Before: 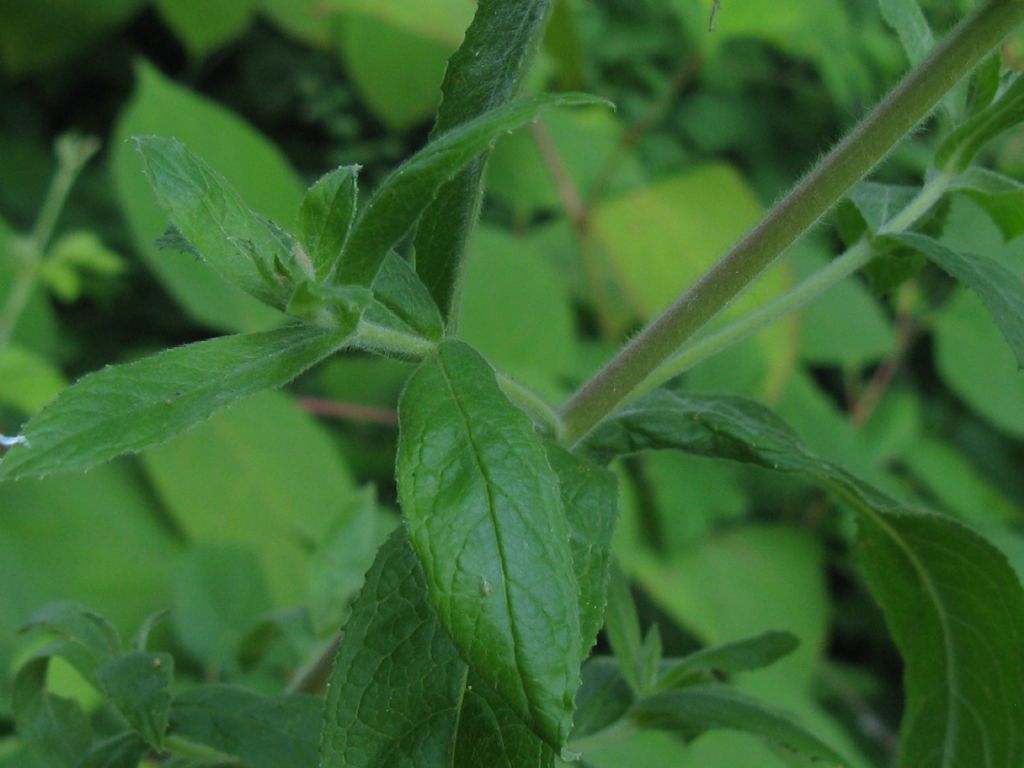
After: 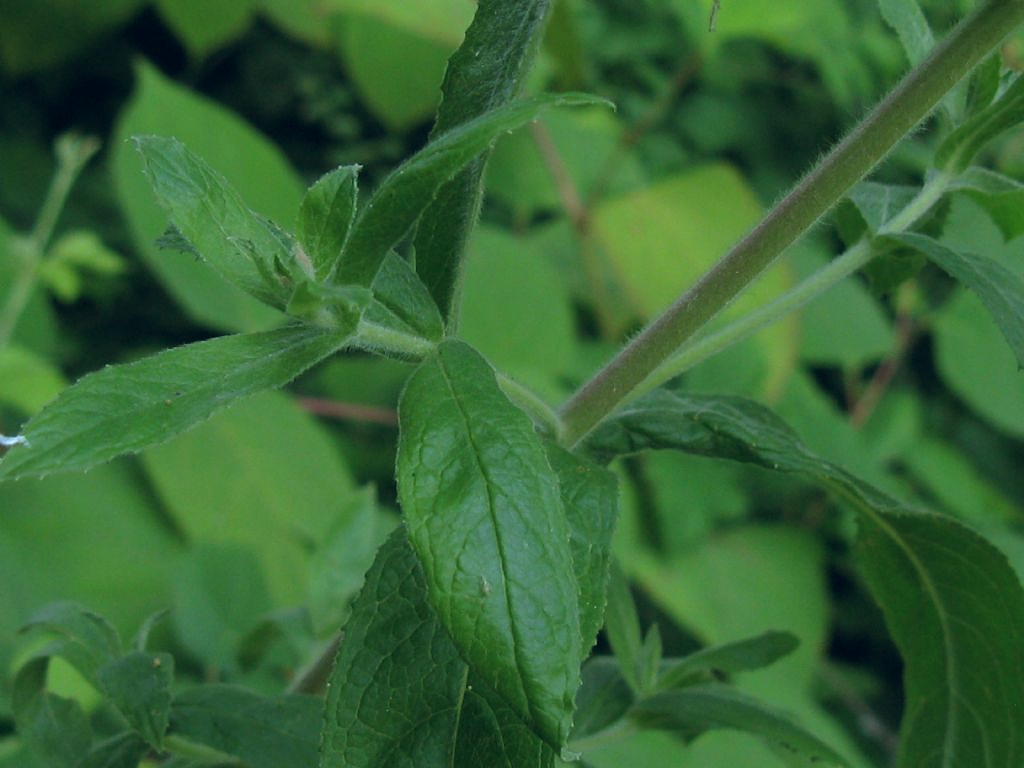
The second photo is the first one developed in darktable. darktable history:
color balance rgb: shadows lift › chroma 3.88%, shadows lift › hue 88.52°, power › hue 214.65°, global offset › chroma 0.1%, global offset › hue 252.4°, contrast 4.45%
sharpen: radius 1
